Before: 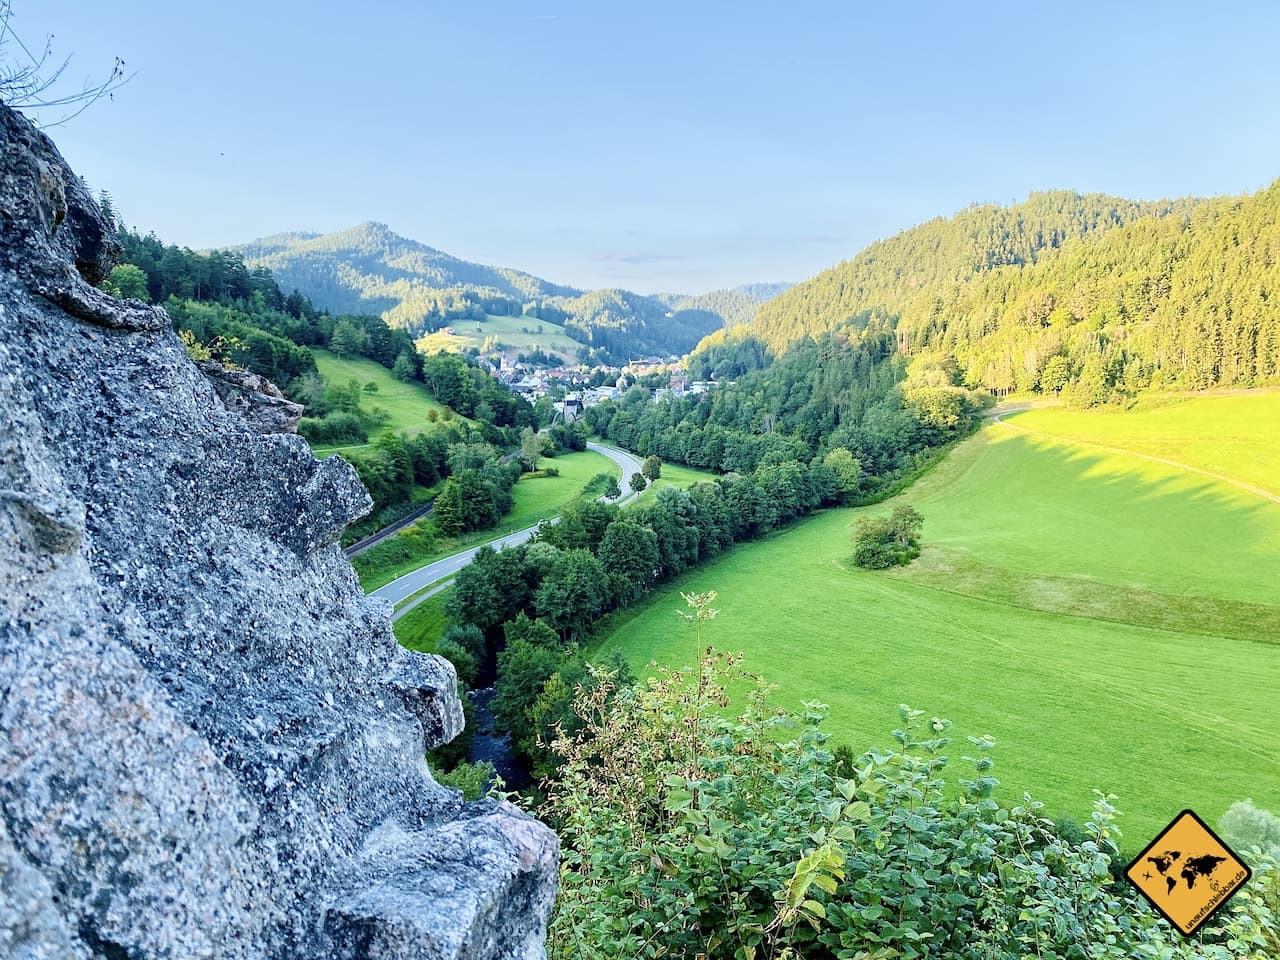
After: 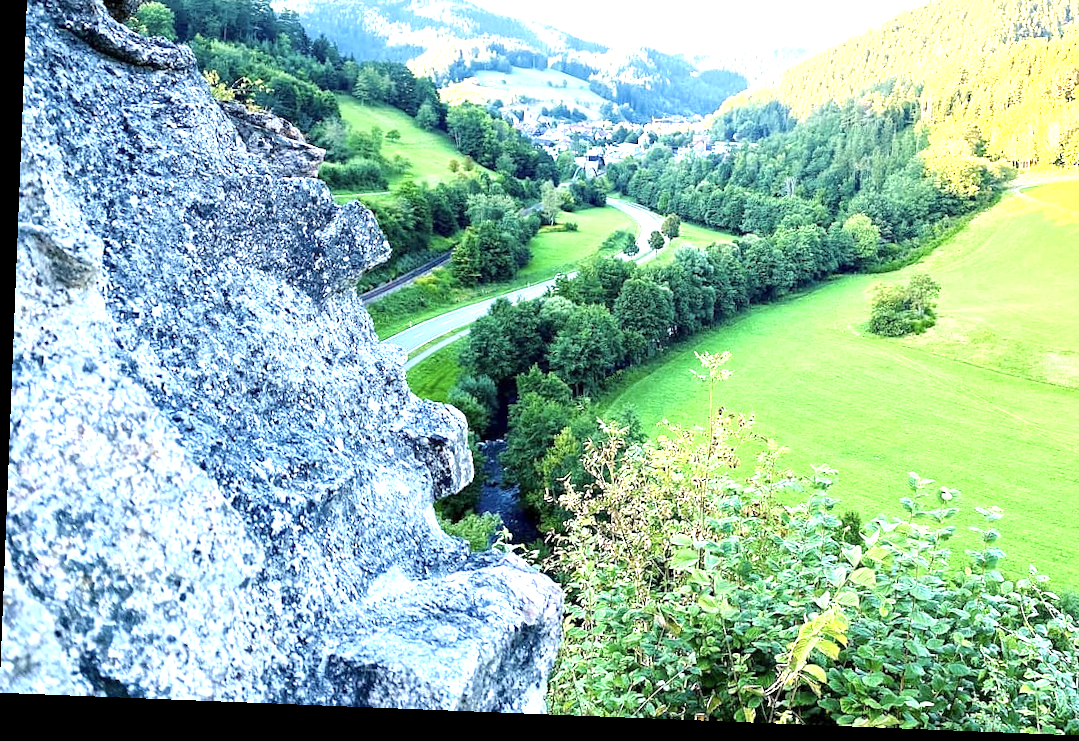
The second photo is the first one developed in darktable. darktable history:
exposure: exposure 1.137 EV, compensate highlight preservation false
crop: top 26.531%, right 17.959%
rotate and perspective: rotation 2.27°, automatic cropping off
contrast equalizer: y [[0.5 ×6], [0.5 ×6], [0.5, 0.5, 0.501, 0.545, 0.707, 0.863], [0 ×6], [0 ×6]]
